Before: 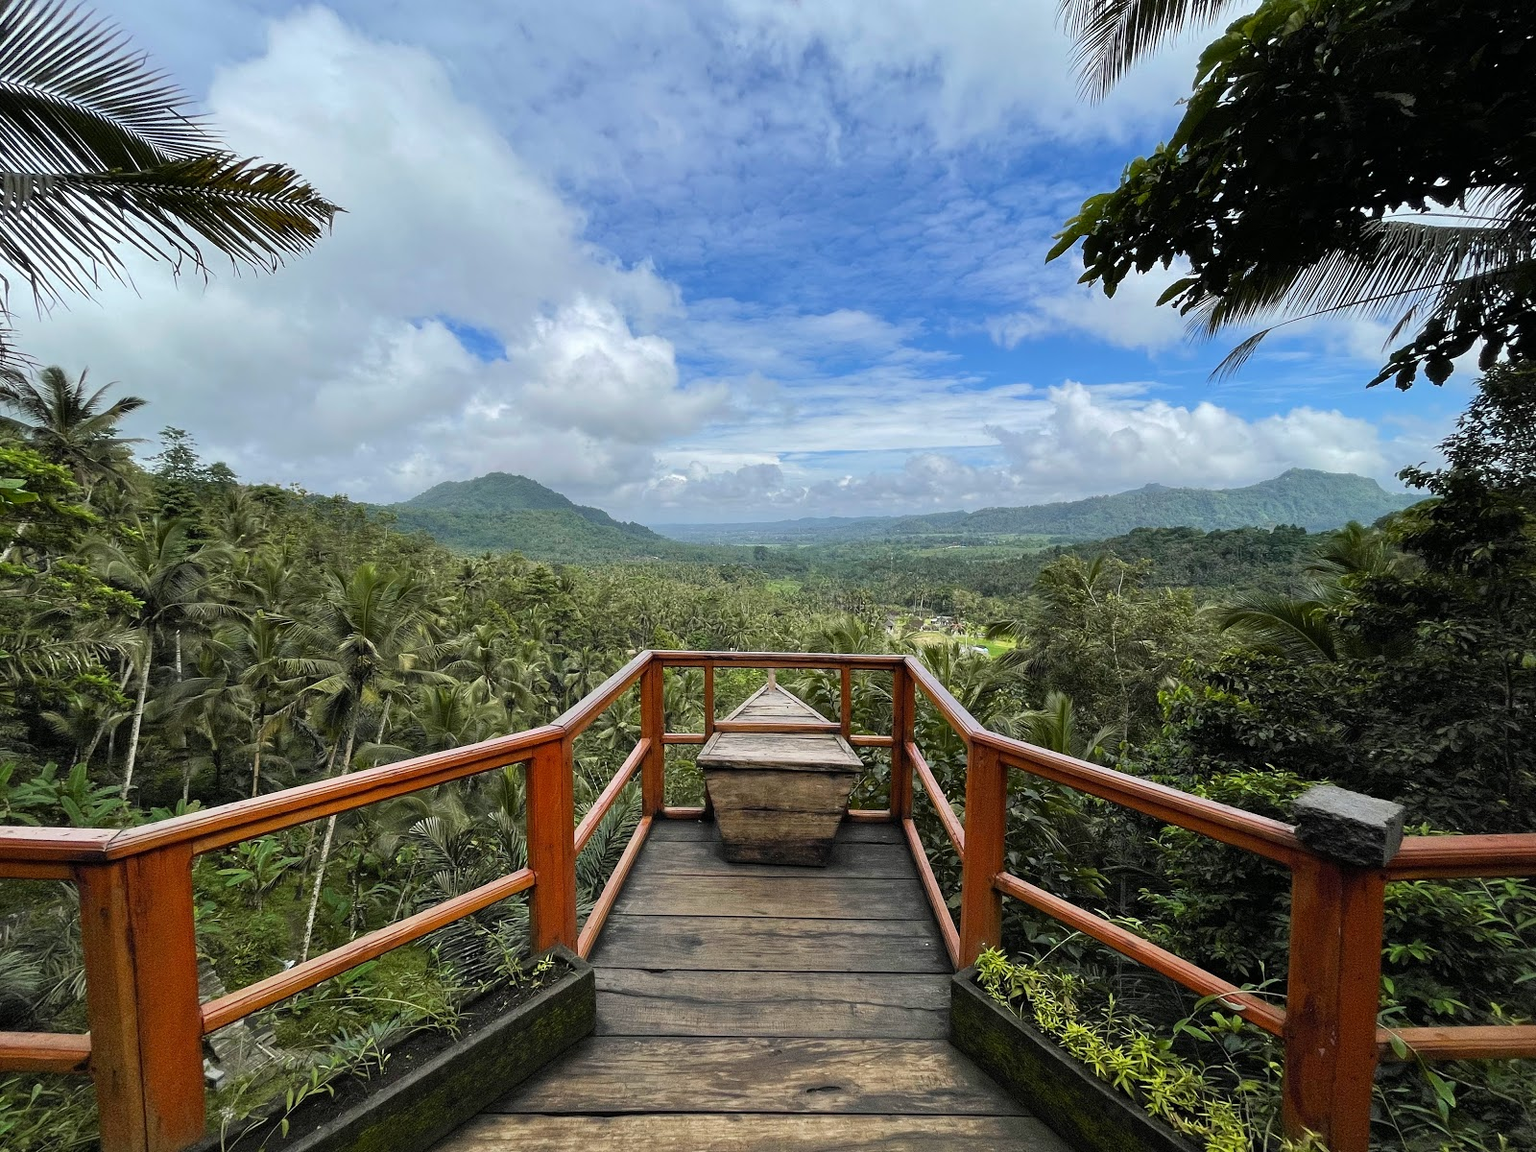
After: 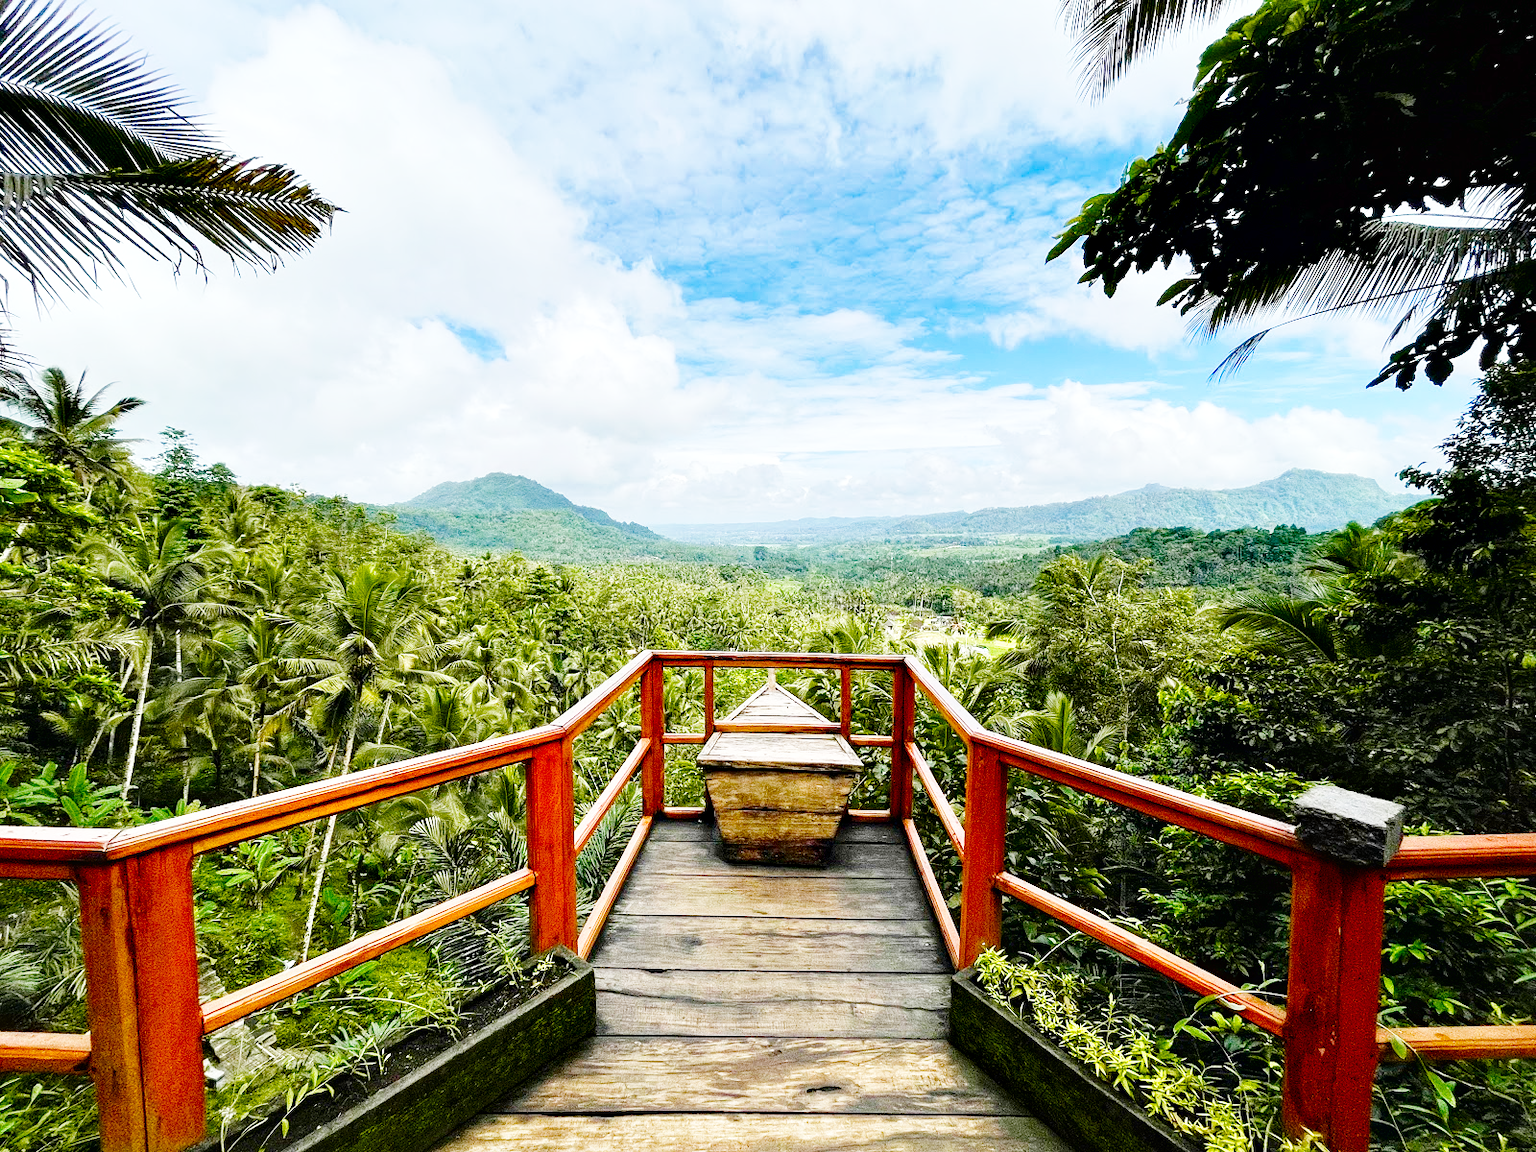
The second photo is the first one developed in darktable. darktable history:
contrast brightness saturation: contrast 0.066, brightness -0.128, saturation 0.048
color balance rgb: shadows lift › hue 86.57°, linear chroma grading › global chroma 14.994%, perceptual saturation grading › global saturation 20%, perceptual saturation grading › highlights -49.195%, perceptual saturation grading › shadows 25.054%, perceptual brilliance grading › global brilliance -1.795%, perceptual brilliance grading › highlights -0.941%, perceptual brilliance grading › mid-tones -1.864%, perceptual brilliance grading › shadows -1.086%, global vibrance 20%
base curve: curves: ch0 [(0, 0.003) (0.001, 0.002) (0.006, 0.004) (0.02, 0.022) (0.048, 0.086) (0.094, 0.234) (0.162, 0.431) (0.258, 0.629) (0.385, 0.8) (0.548, 0.918) (0.751, 0.988) (1, 1)], fusion 1, preserve colors none
